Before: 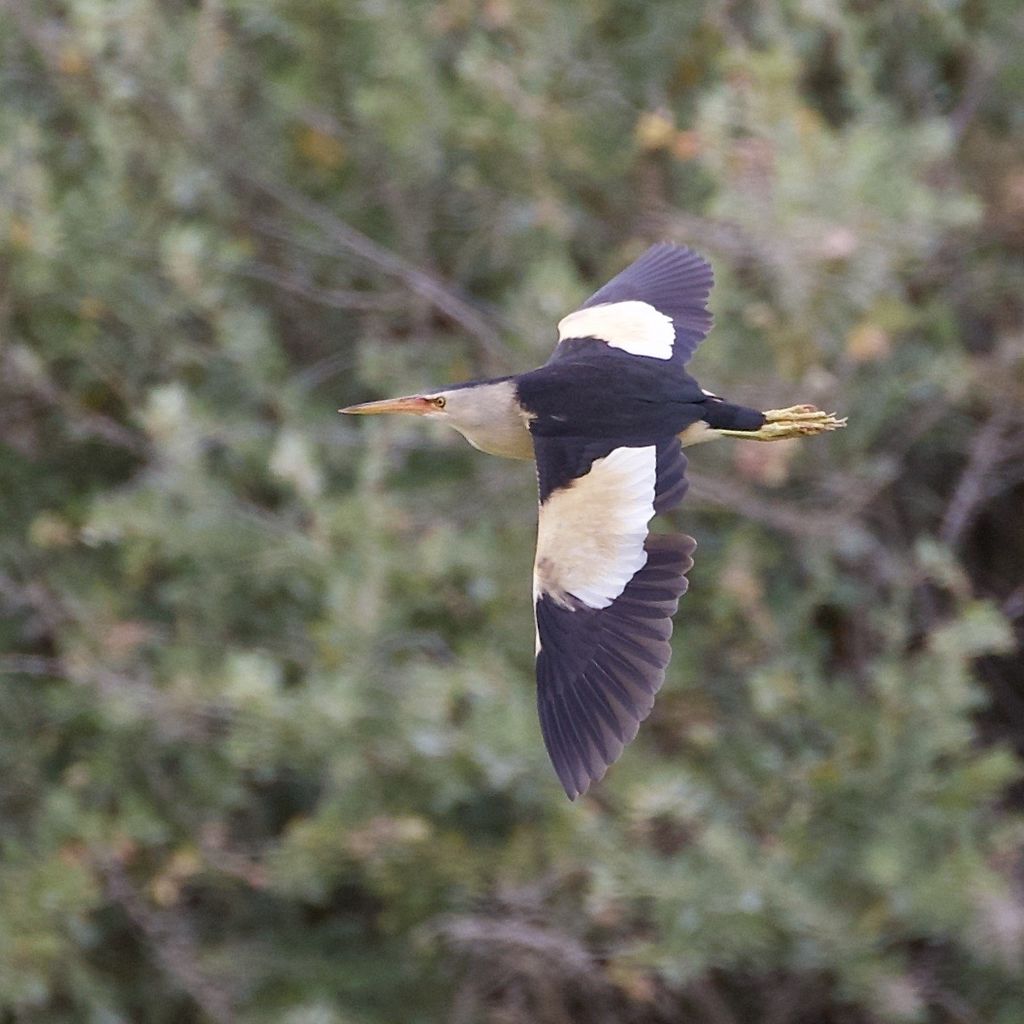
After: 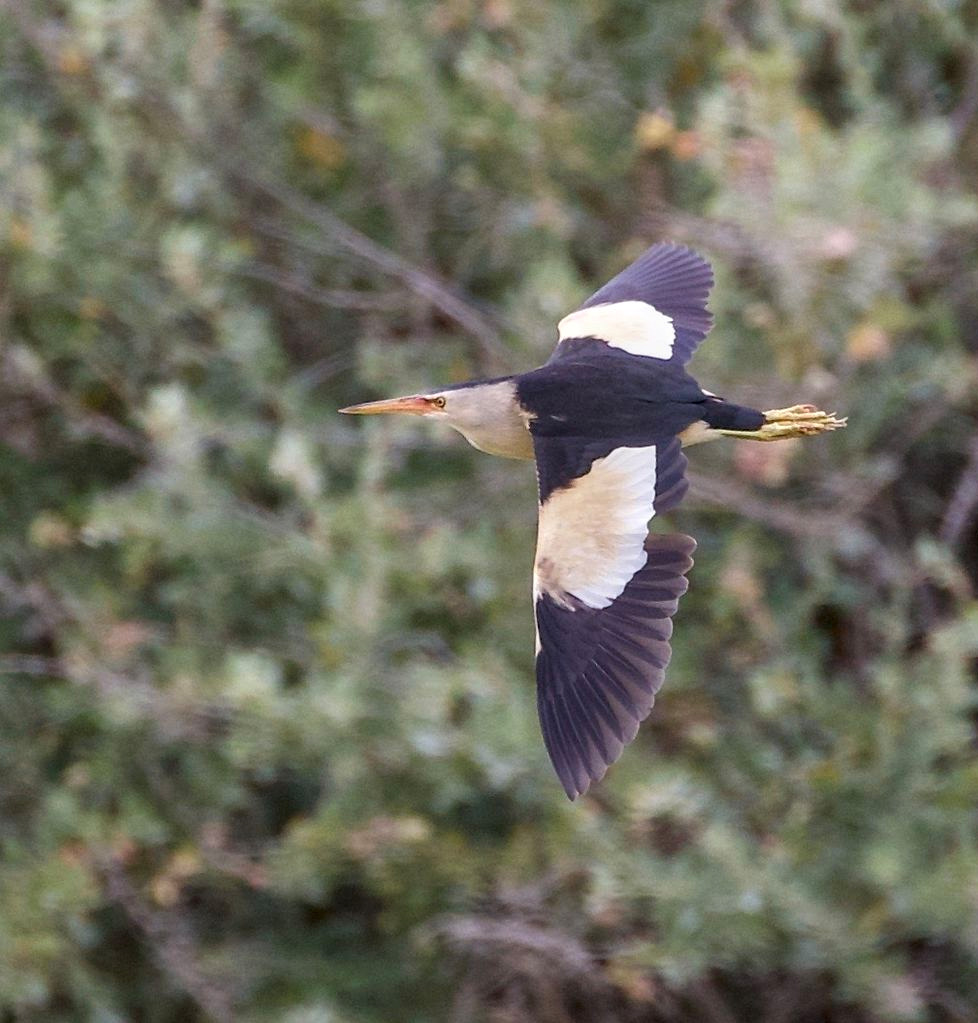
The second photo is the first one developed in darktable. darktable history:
tone equalizer: -8 EV 0.066 EV
local contrast: on, module defaults
crop: right 4.415%, bottom 0.04%
contrast brightness saturation: contrast 0.054
